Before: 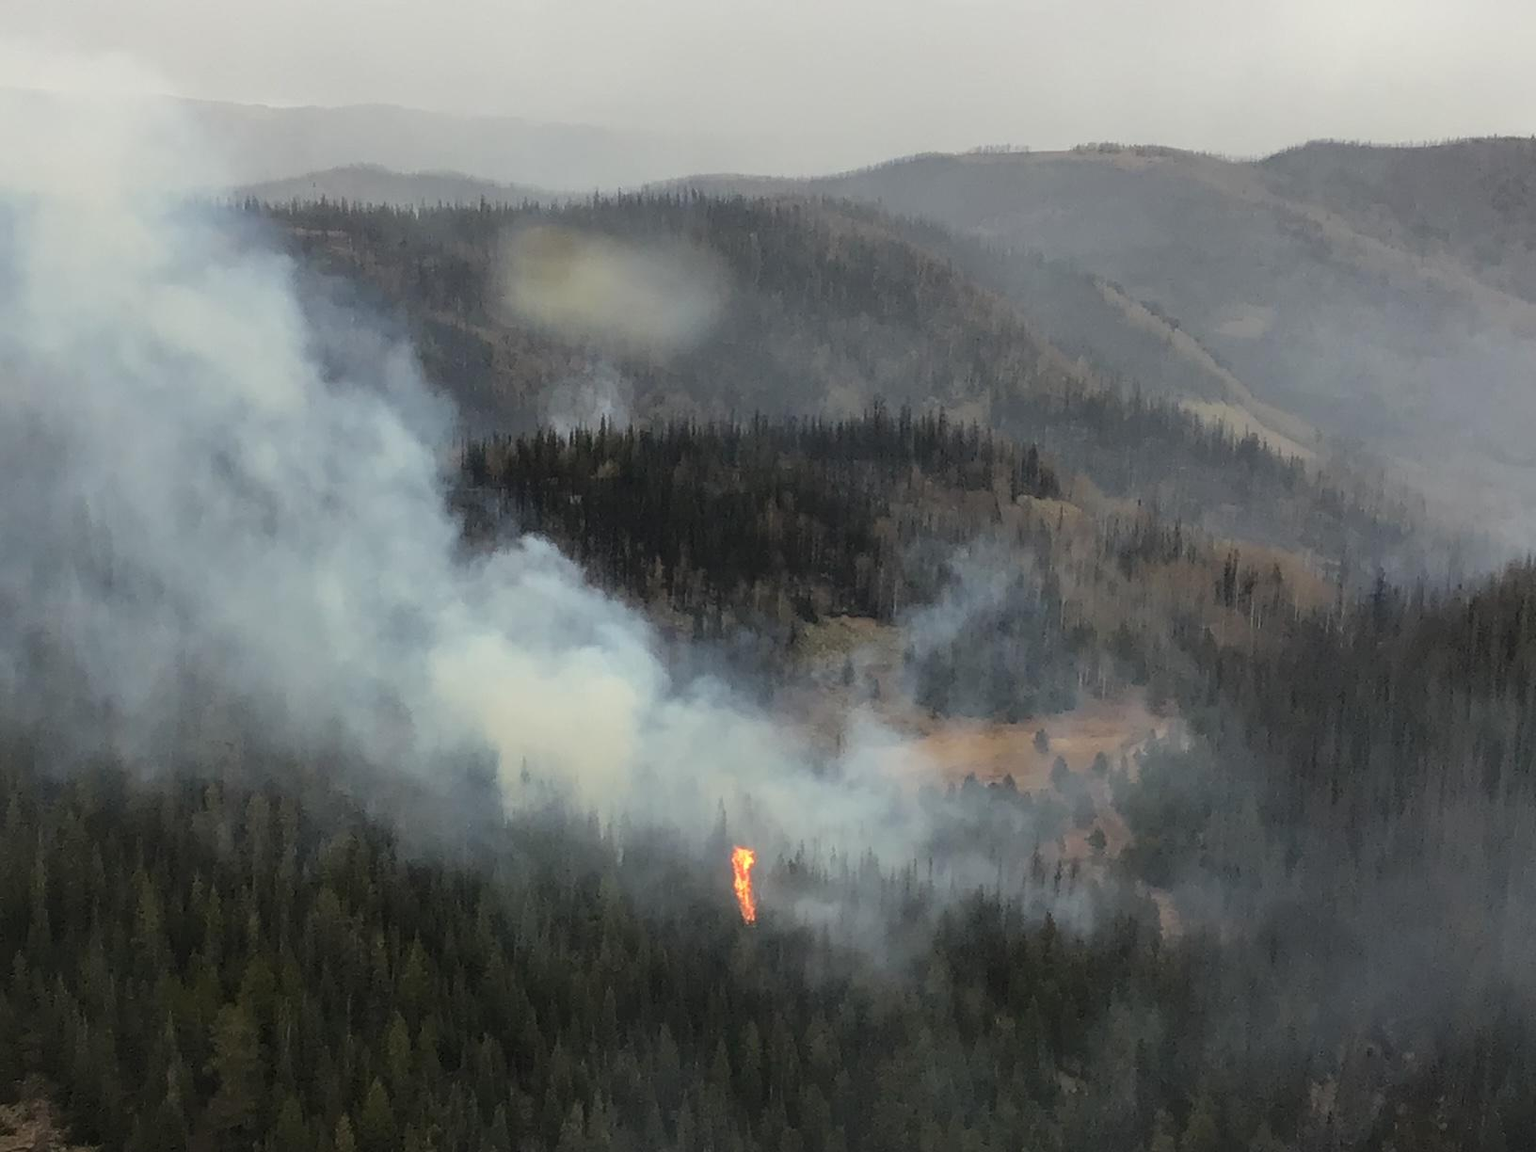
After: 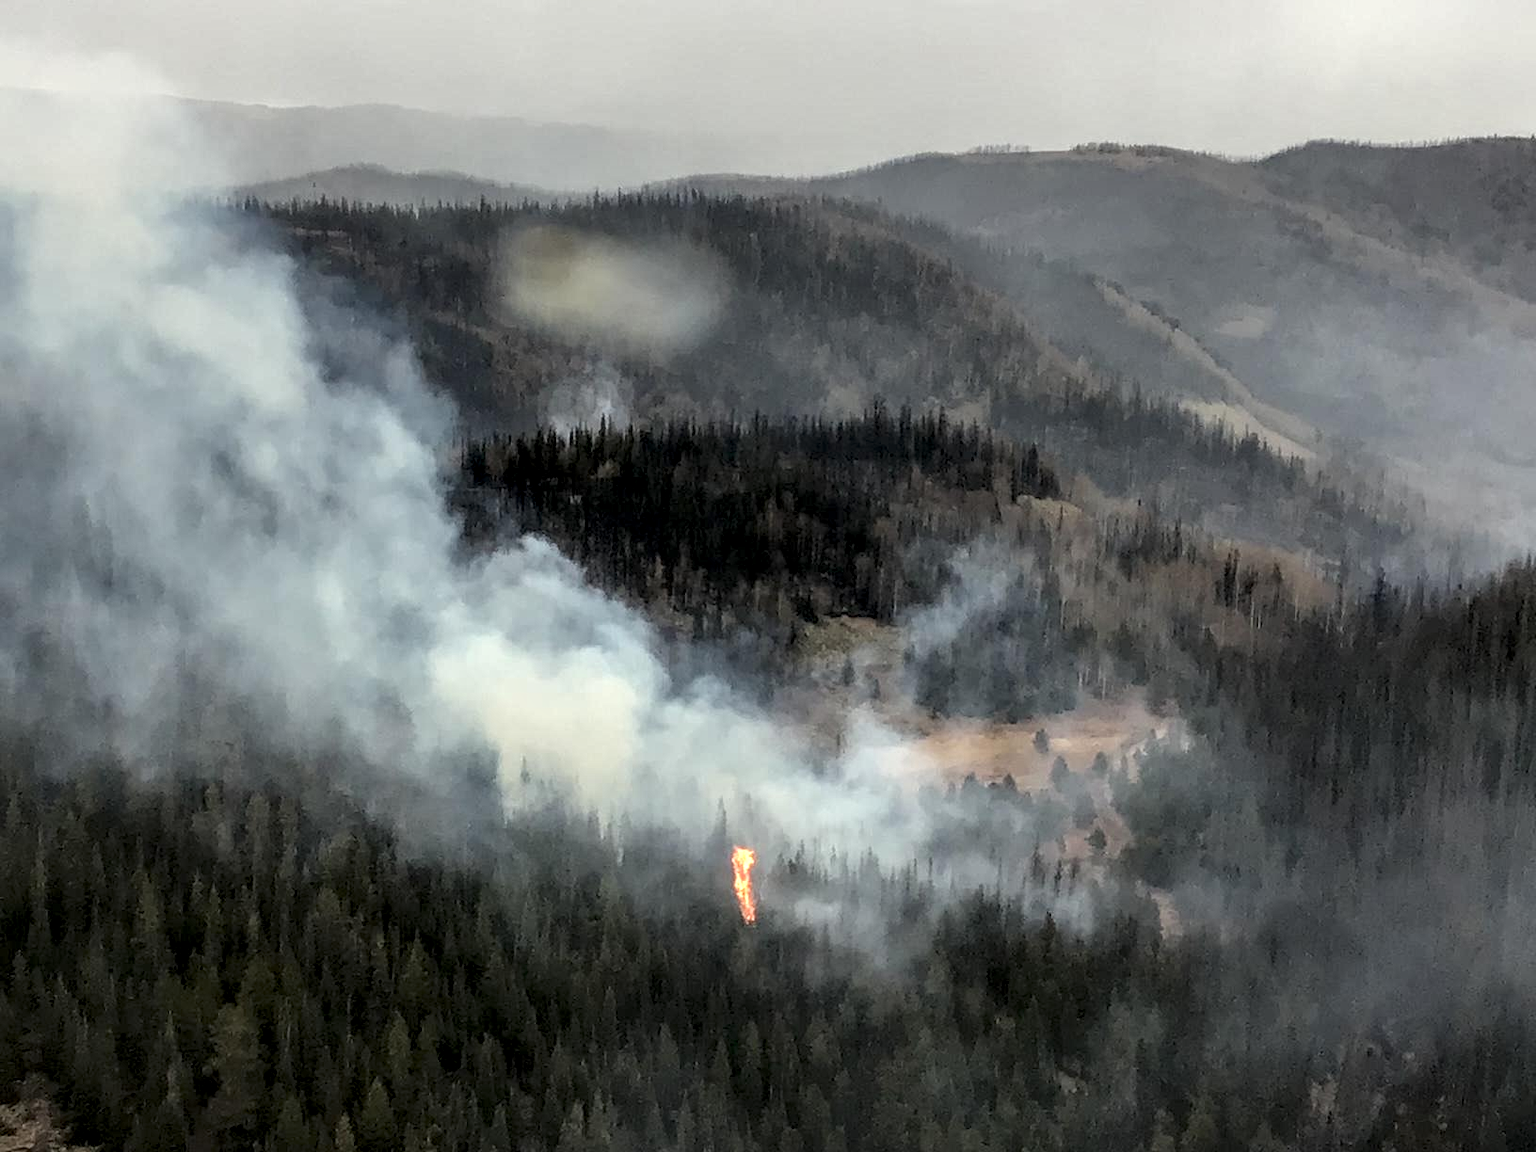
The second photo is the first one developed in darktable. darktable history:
local contrast: highlights 17%, detail 185%
